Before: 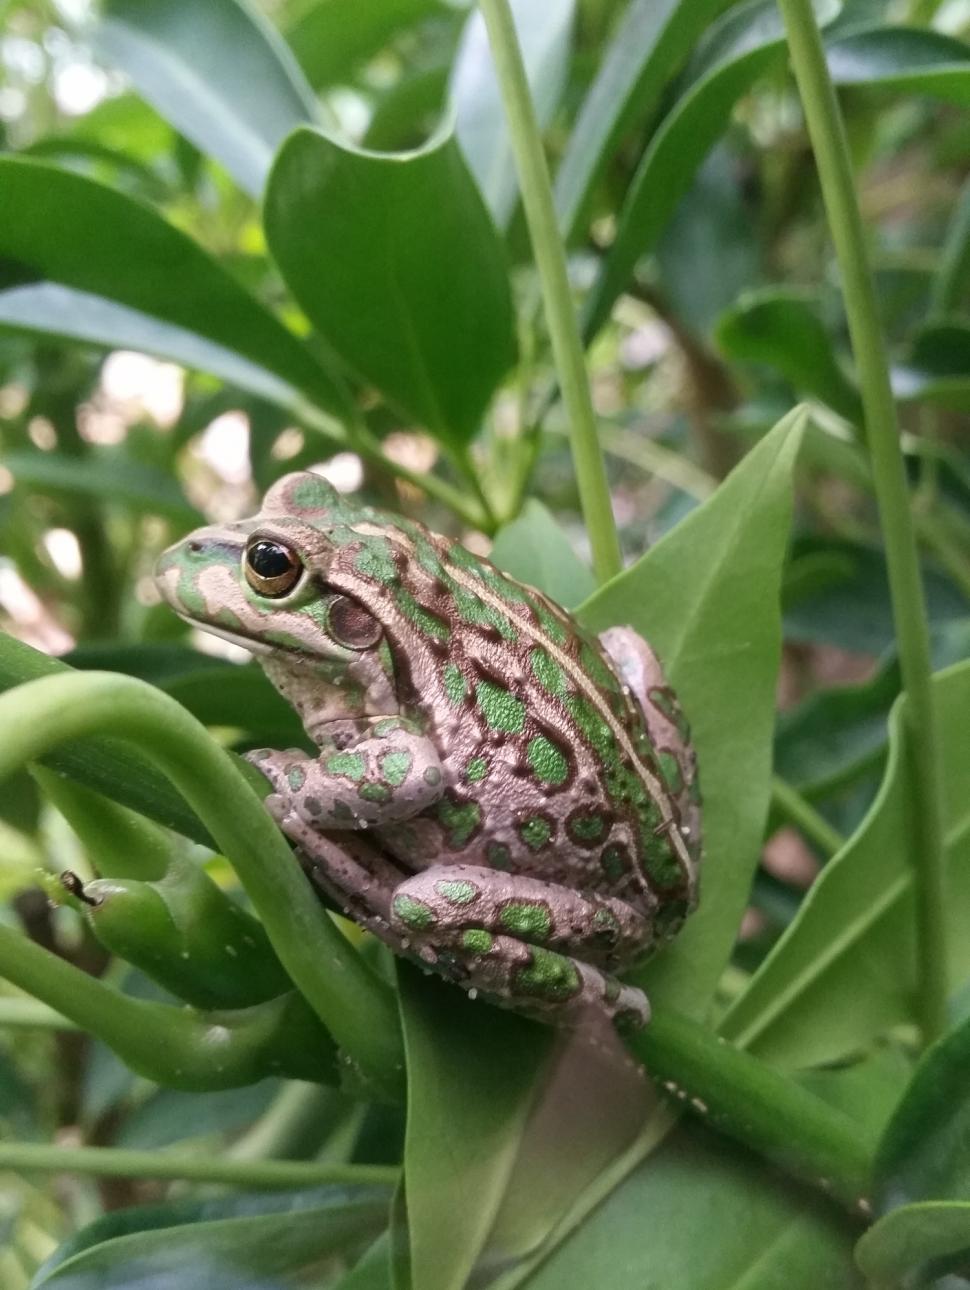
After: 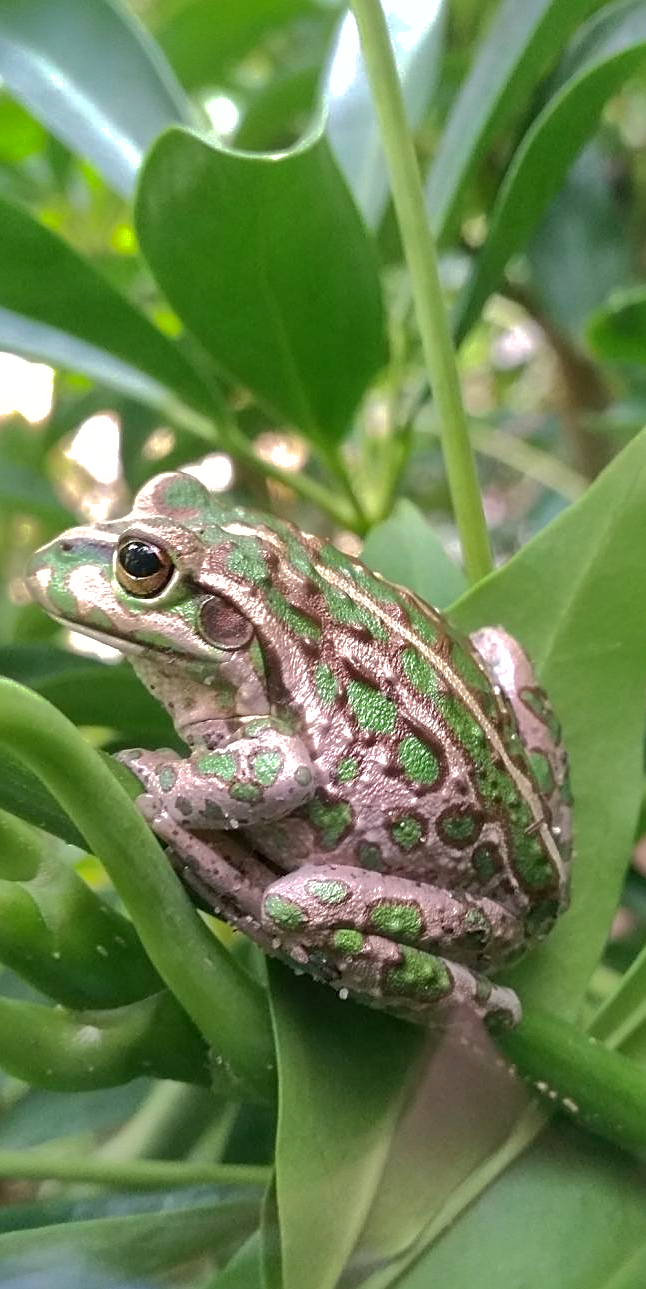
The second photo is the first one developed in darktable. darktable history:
shadows and highlights: shadows 38.18, highlights -74.97
exposure: black level correction 0.001, exposure 0.5 EV, compensate highlight preservation false
sharpen: on, module defaults
crop and rotate: left 13.367%, right 20.001%
